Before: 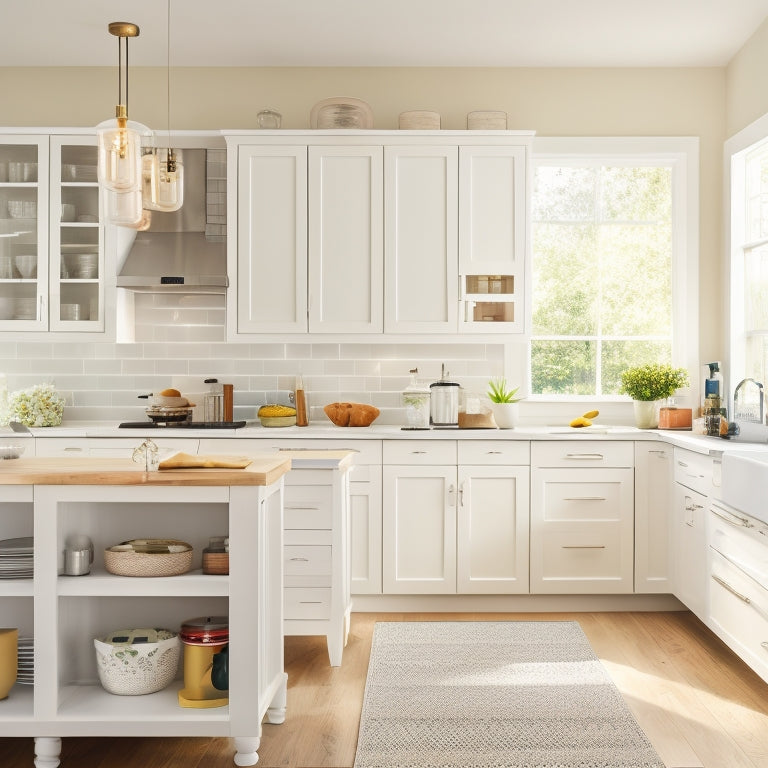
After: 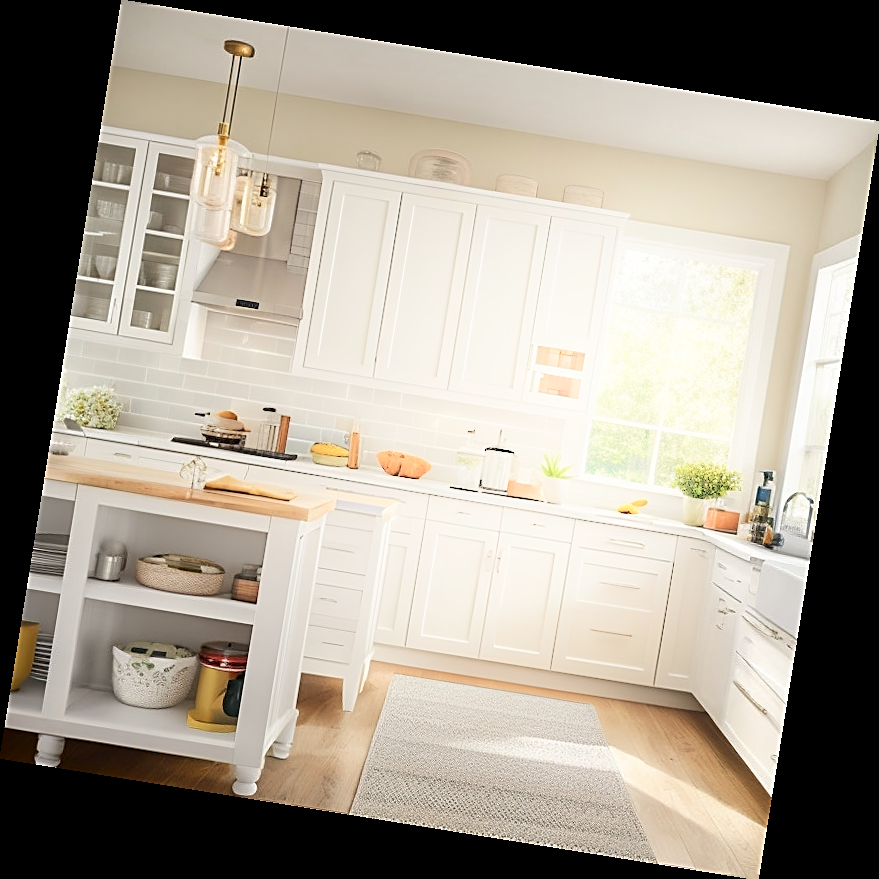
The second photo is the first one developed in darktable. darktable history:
rotate and perspective: rotation 9.12°, automatic cropping off
sharpen: amount 0.6
shadows and highlights: shadows -54.3, highlights 86.09, soften with gaussian
